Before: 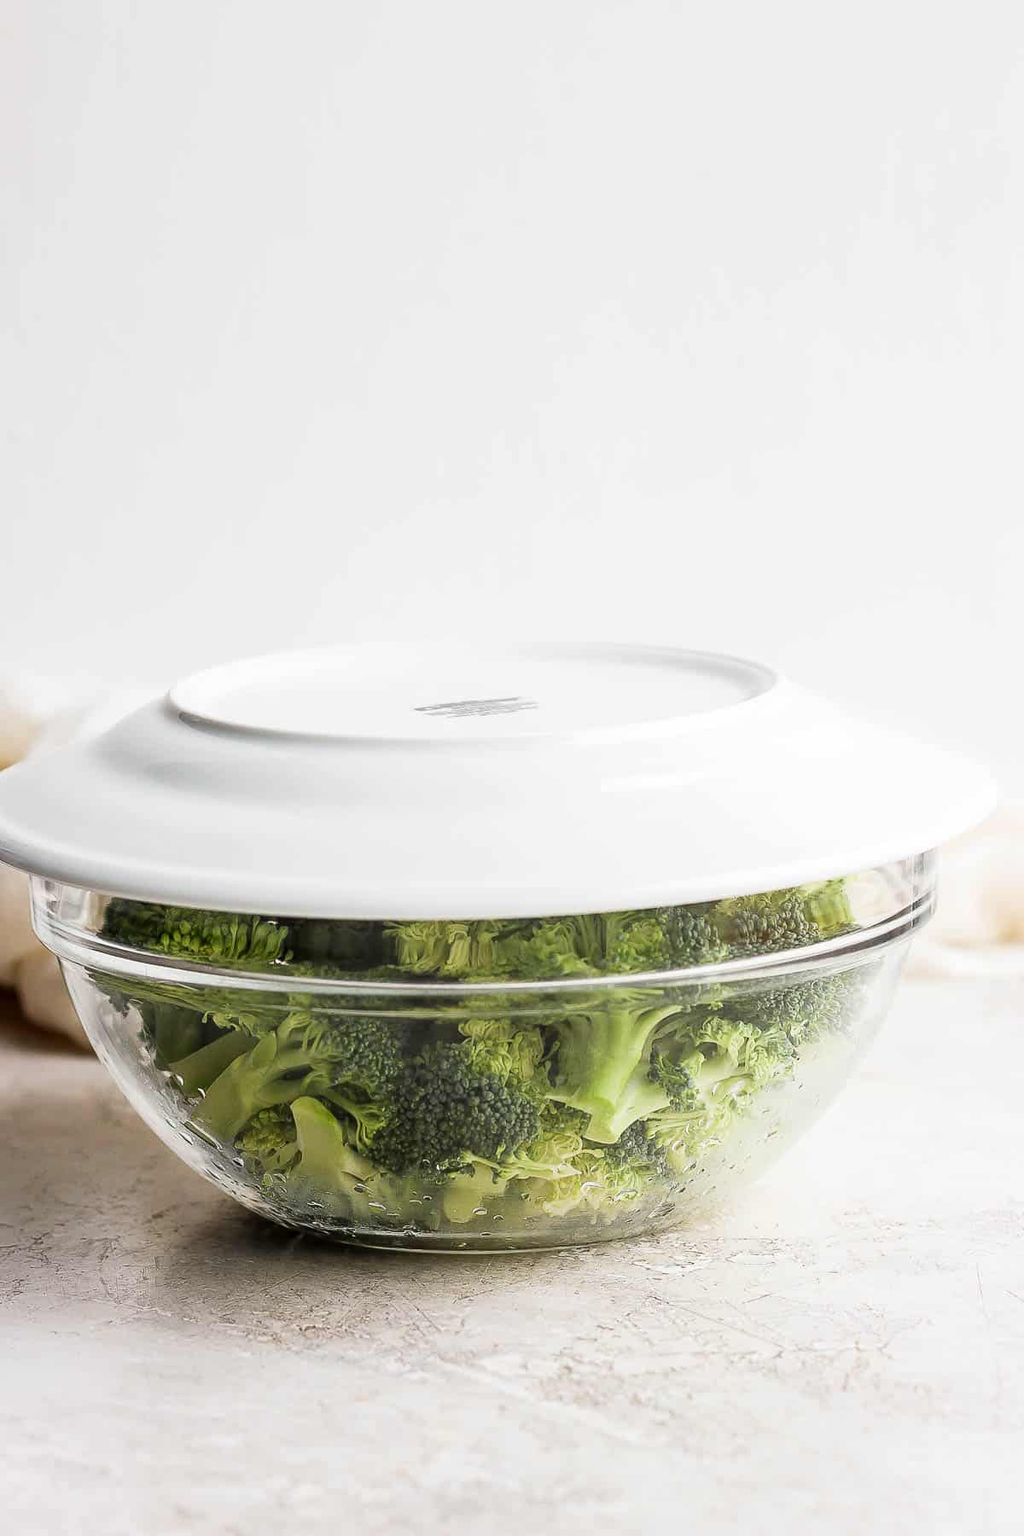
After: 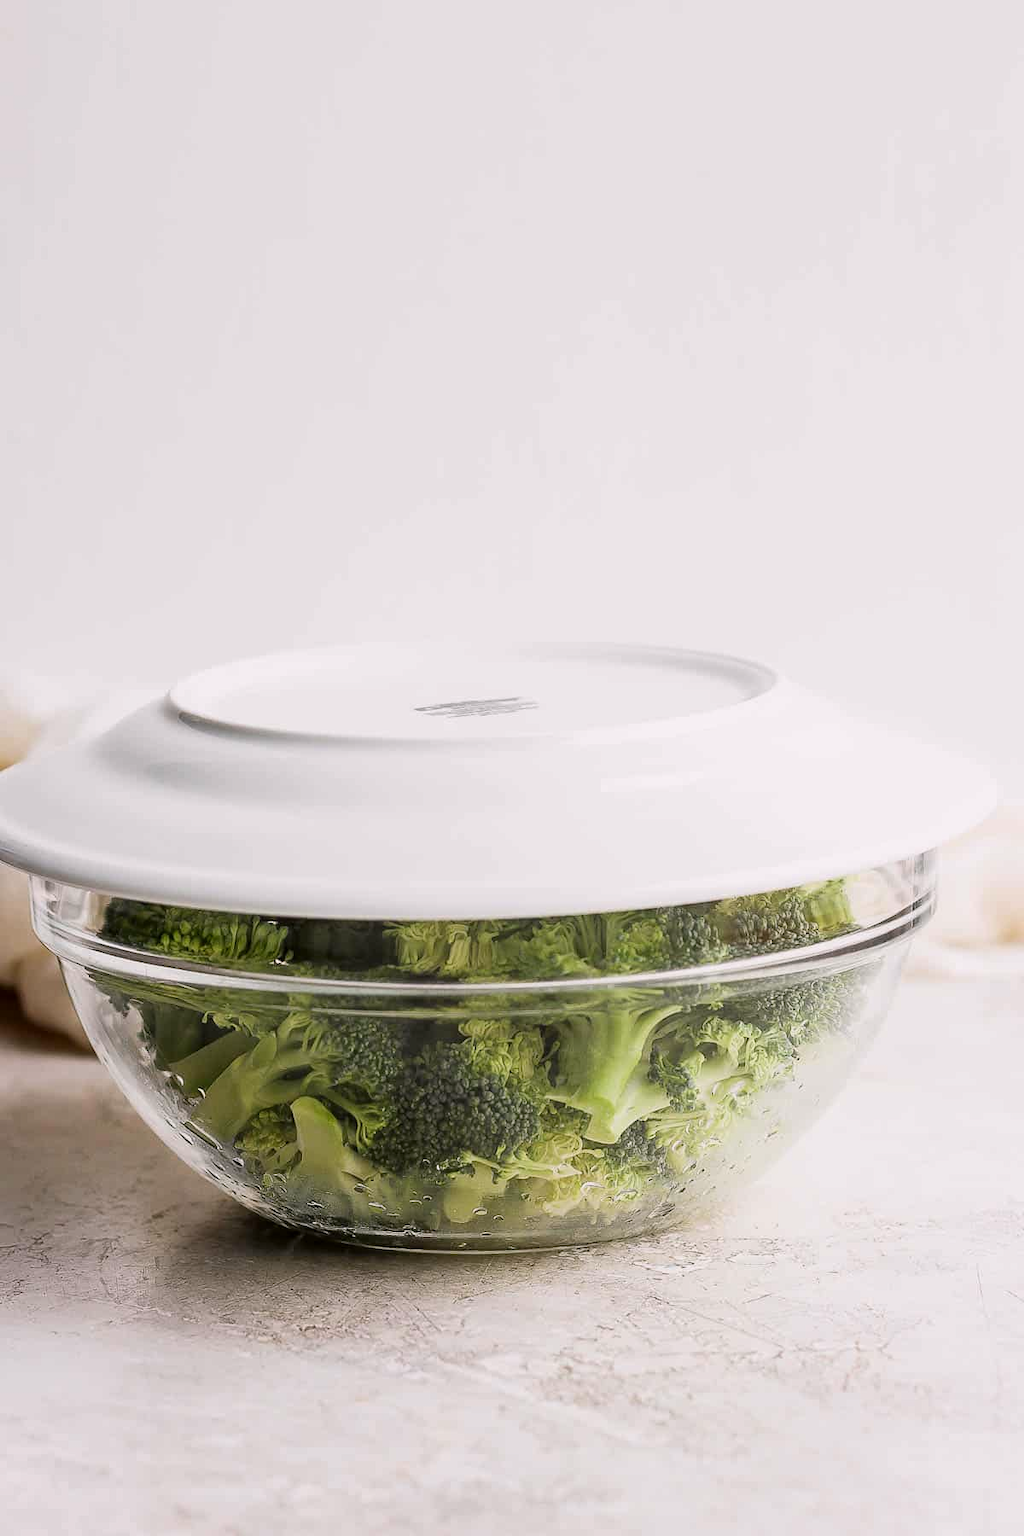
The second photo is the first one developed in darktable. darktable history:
exposure: exposure -0.172 EV, compensate exposure bias true, compensate highlight preservation false
color correction: highlights a* 3.14, highlights b* -1.05, shadows a* -0.078, shadows b* 1.75, saturation 0.978
